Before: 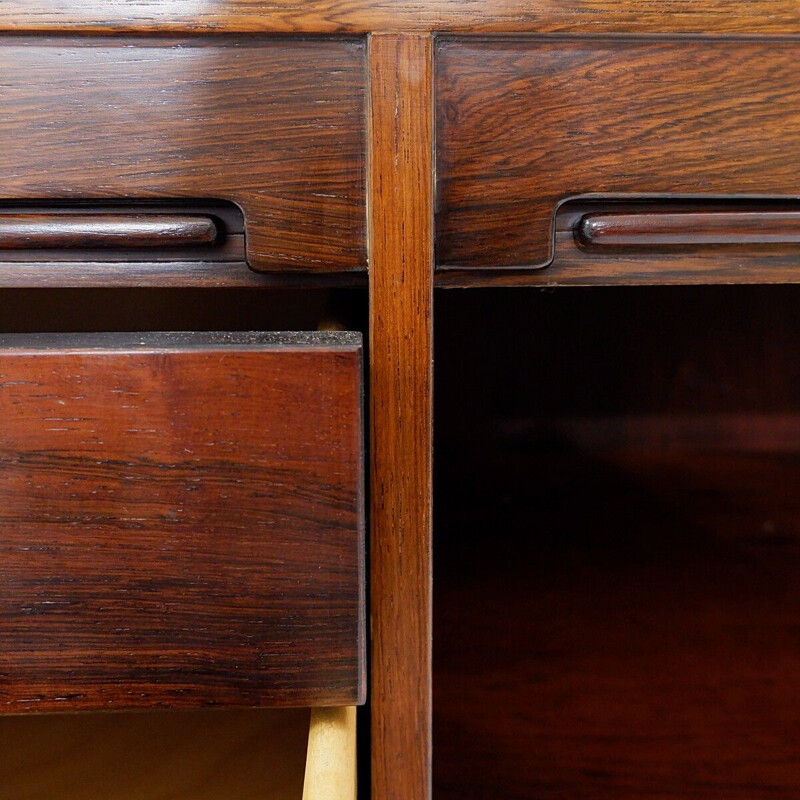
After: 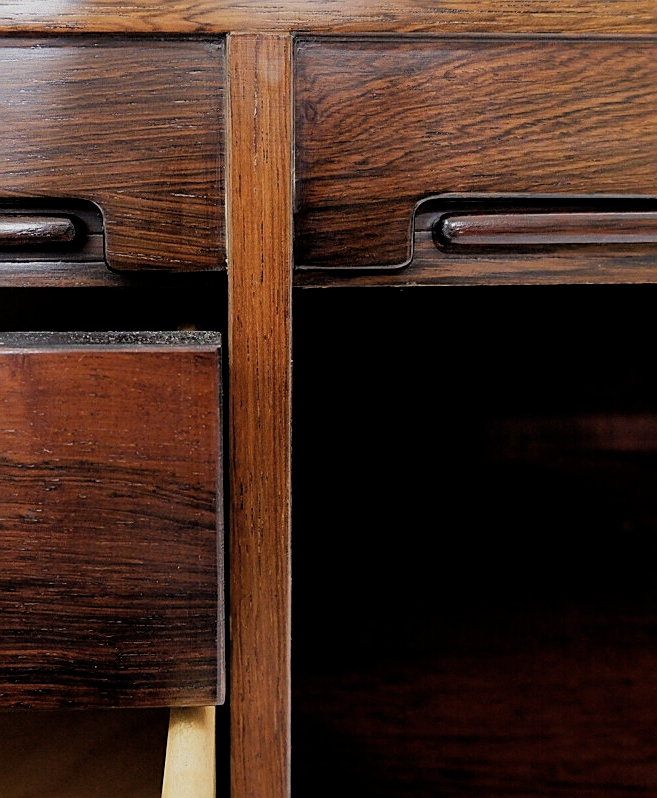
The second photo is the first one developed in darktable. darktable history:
sharpen: on, module defaults
crop: left 17.636%, bottom 0.027%
contrast brightness saturation: saturation -0.169
color calibration: illuminant same as pipeline (D50), adaptation none (bypass), x 0.333, y 0.334, temperature 5021.31 K
filmic rgb: black relative exposure -7.73 EV, white relative exposure 4.37 EV, threshold 5.98 EV, target black luminance 0%, hardness 3.76, latitude 50.61%, contrast 1.065, highlights saturation mix 9.06%, shadows ↔ highlights balance -0.28%, enable highlight reconstruction true
